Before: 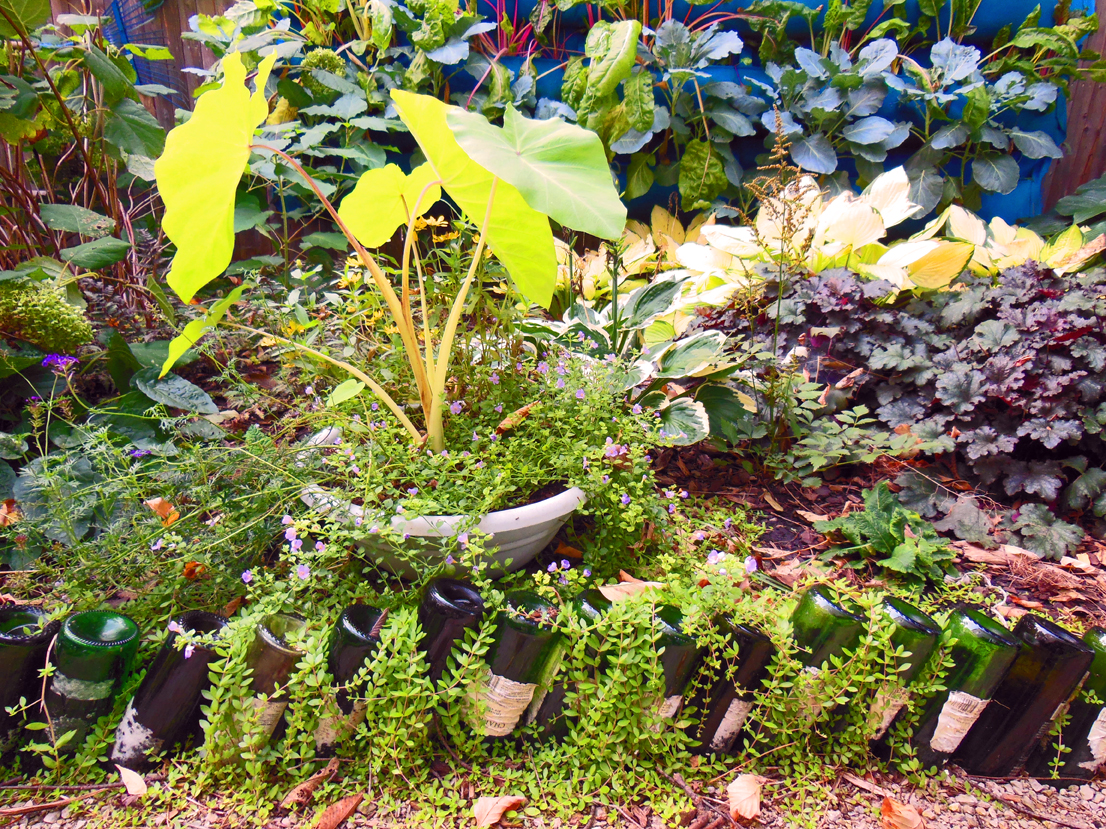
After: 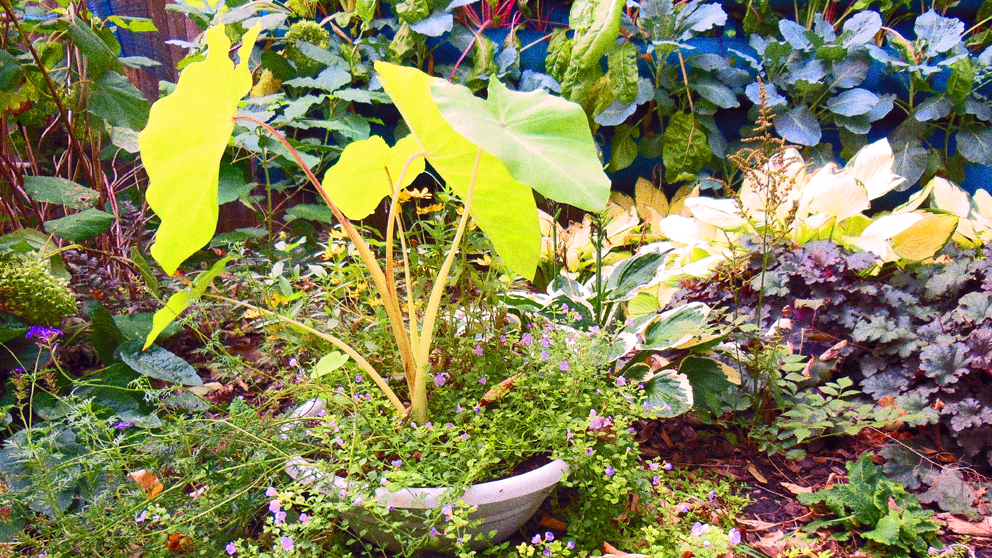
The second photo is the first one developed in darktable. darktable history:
white balance: red 1.009, blue 1.027
tone equalizer: on, module defaults
crop: left 1.509%, top 3.452%, right 7.696%, bottom 28.452%
grain: coarseness 0.09 ISO, strength 40%
rgb levels: preserve colors max RGB
velvia: on, module defaults
